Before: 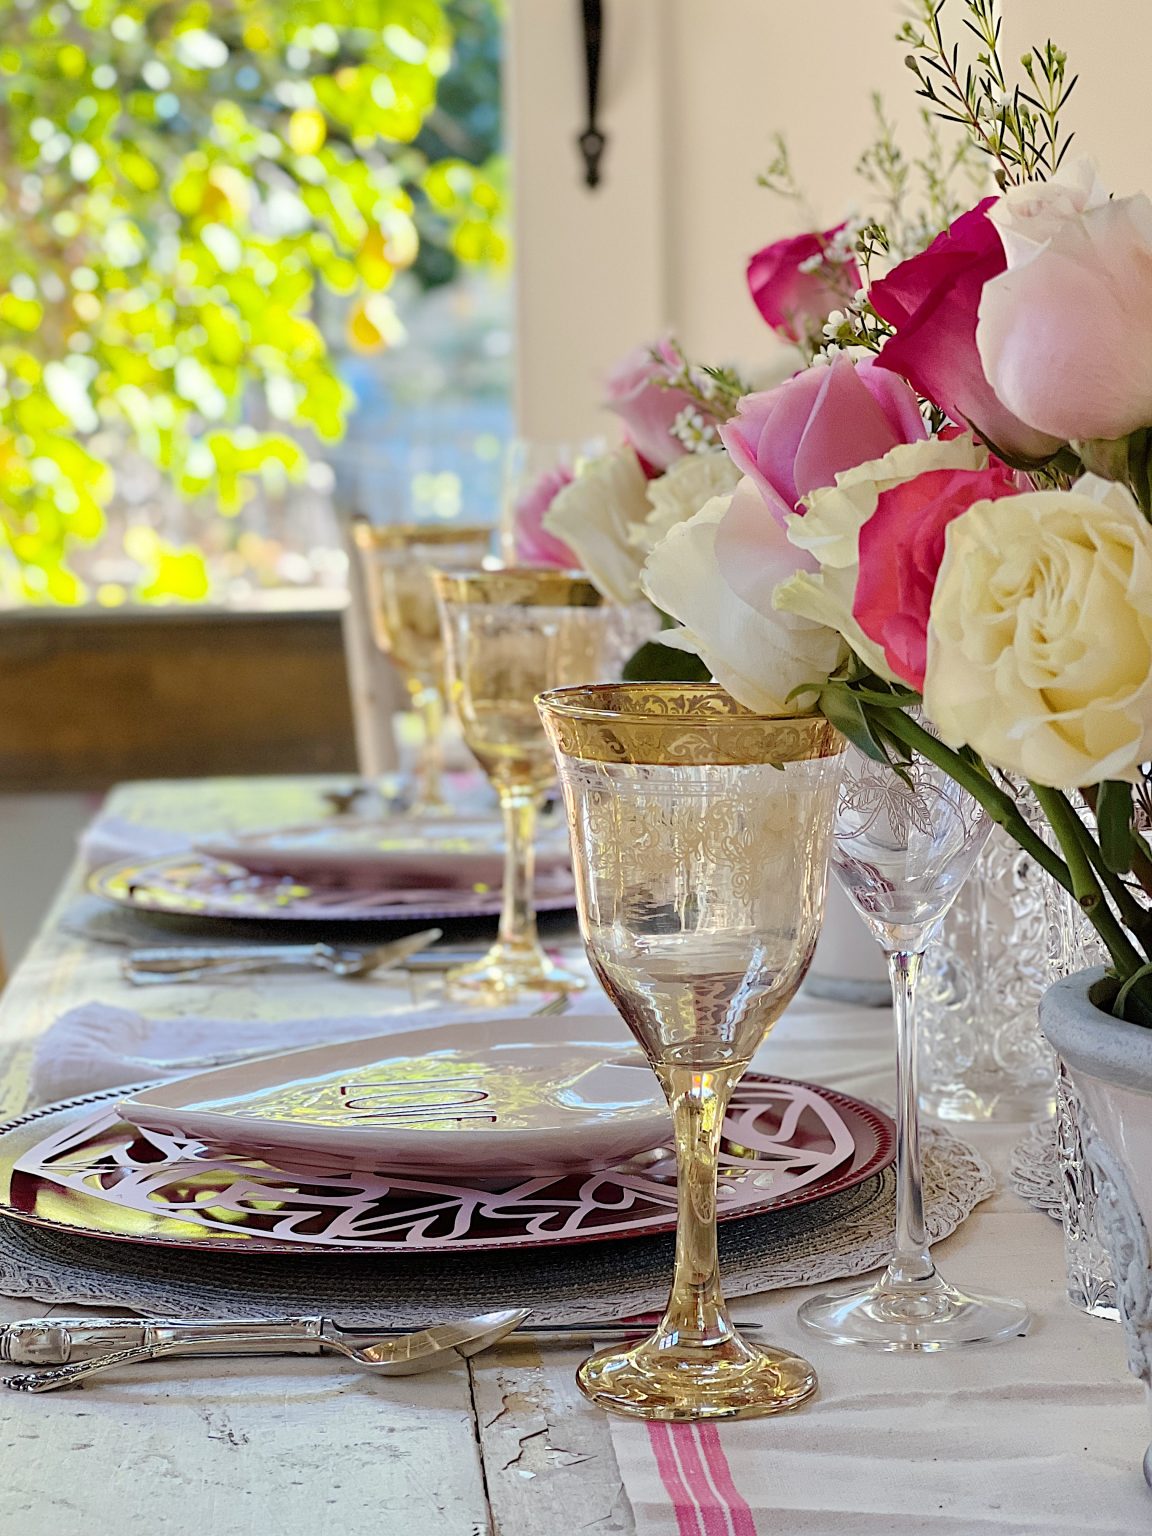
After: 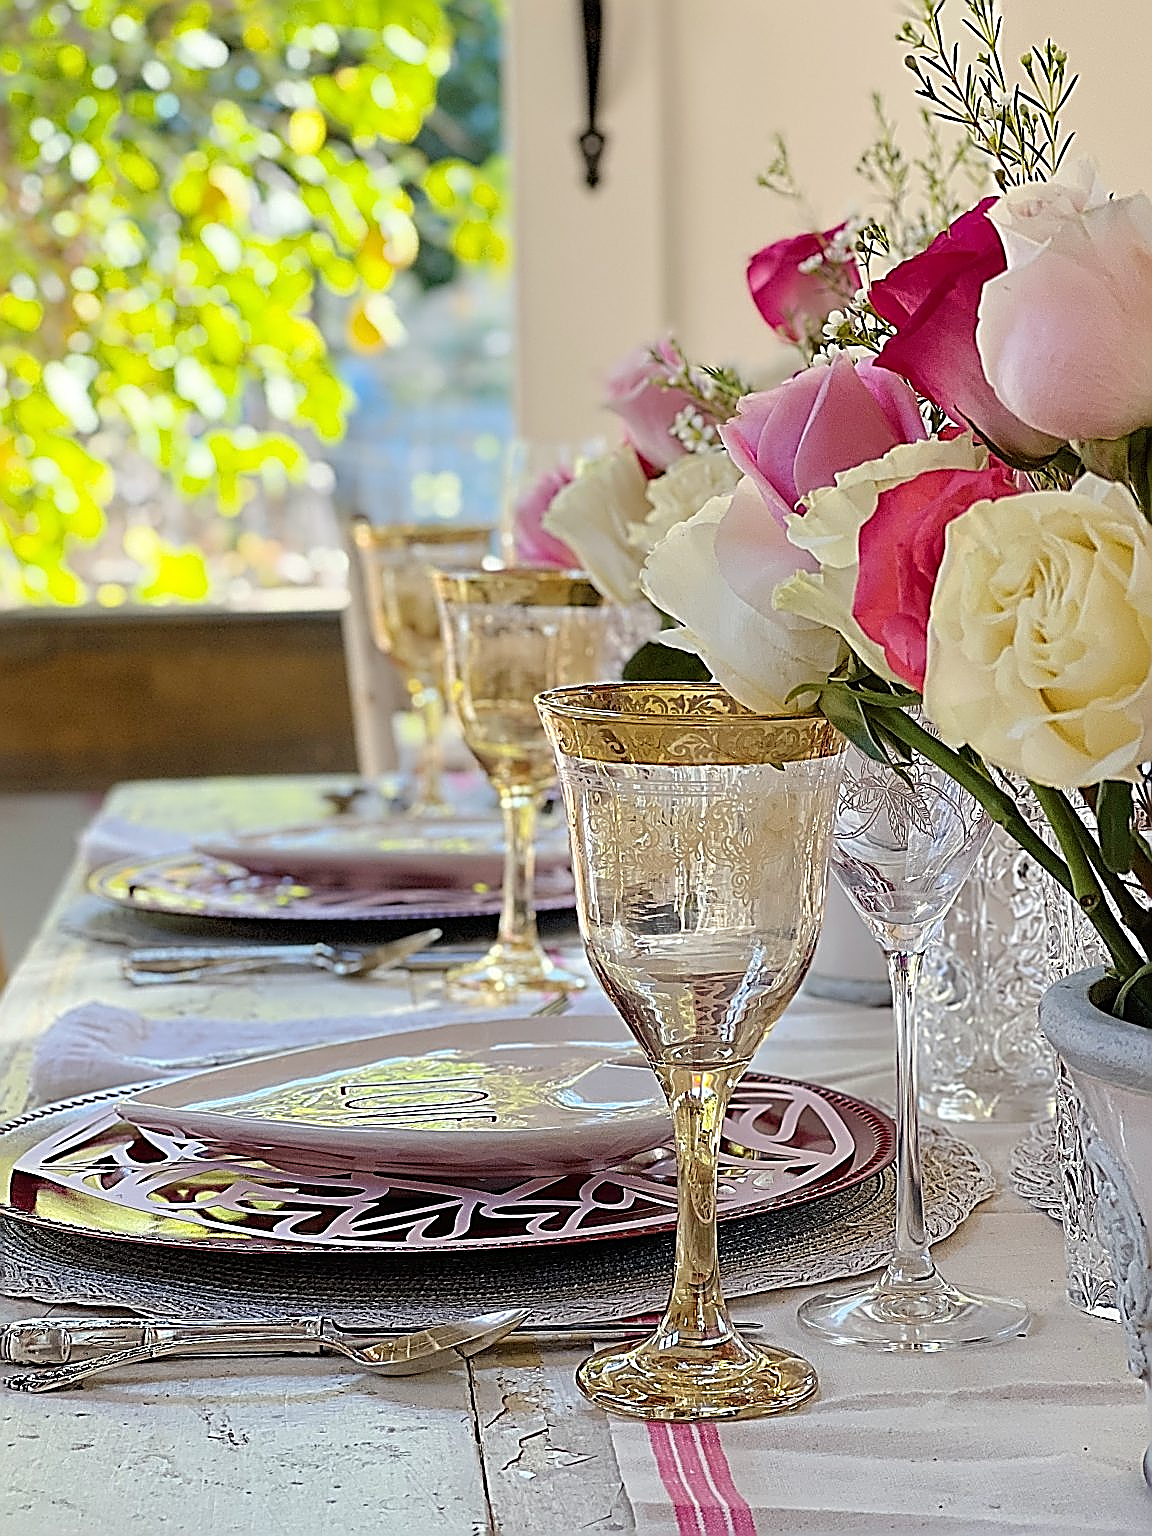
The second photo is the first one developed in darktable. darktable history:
sharpen: amount 1.851
